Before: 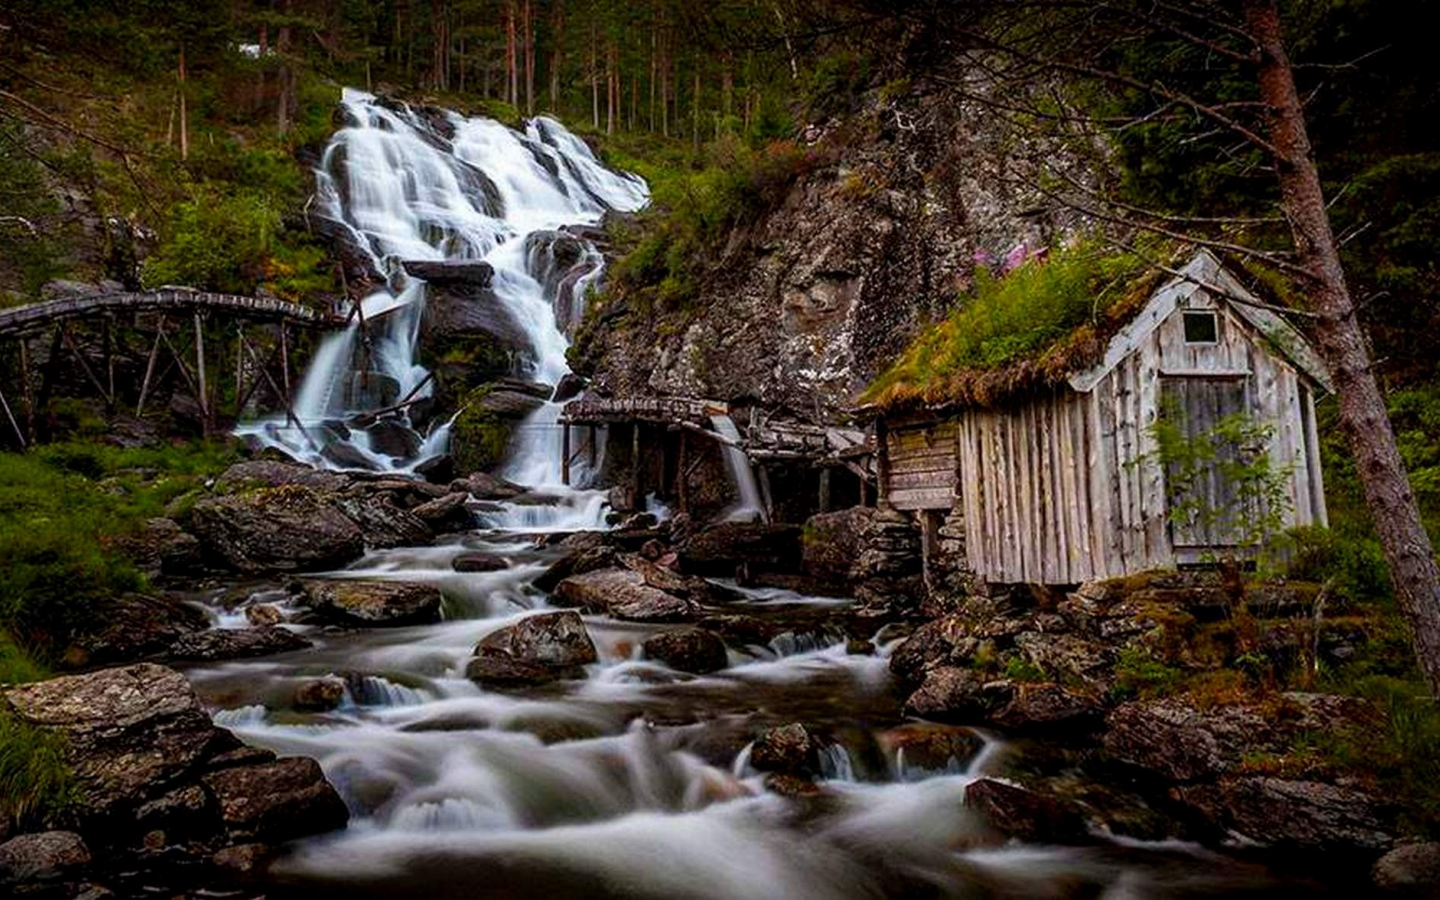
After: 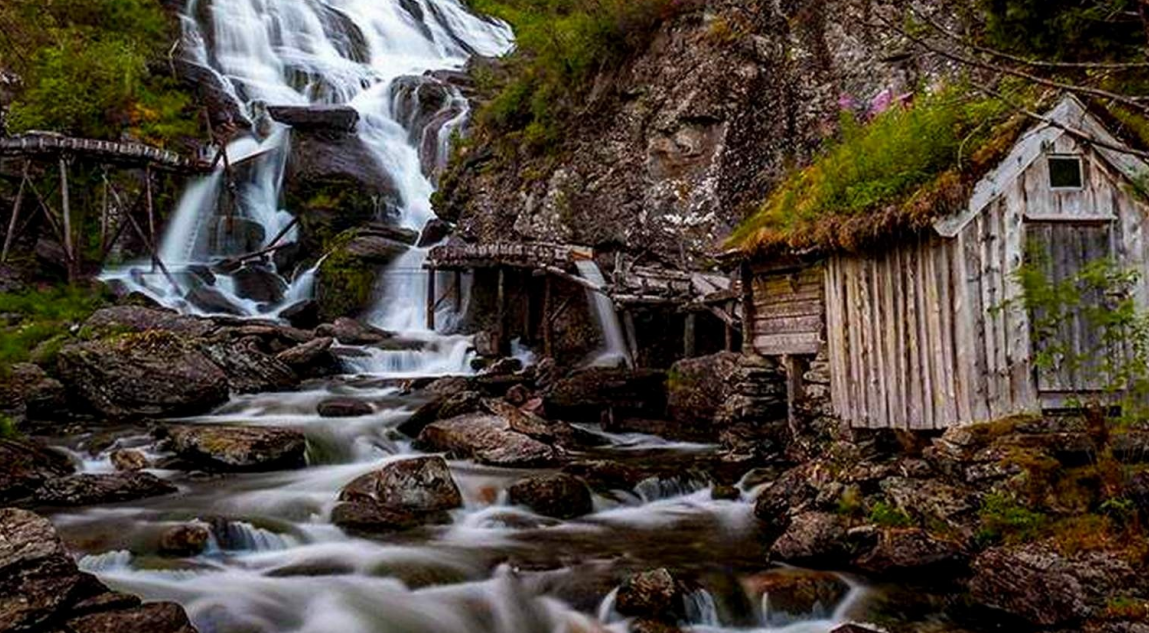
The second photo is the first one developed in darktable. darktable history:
crop: left 9.381%, top 17.276%, right 10.787%, bottom 12.378%
